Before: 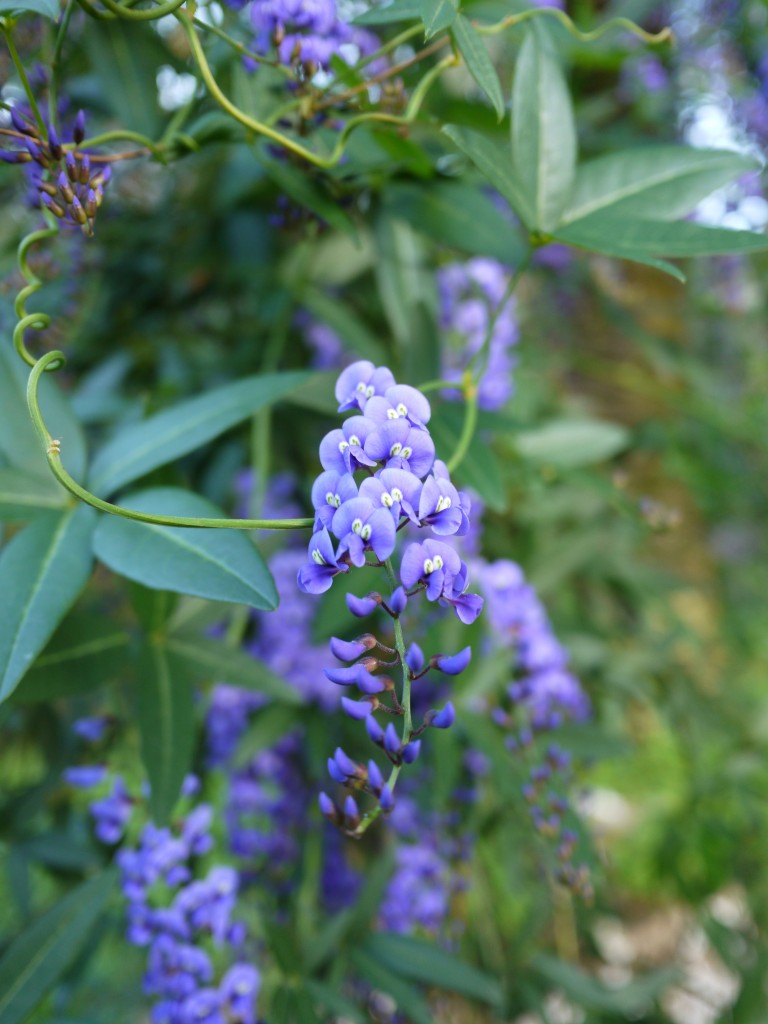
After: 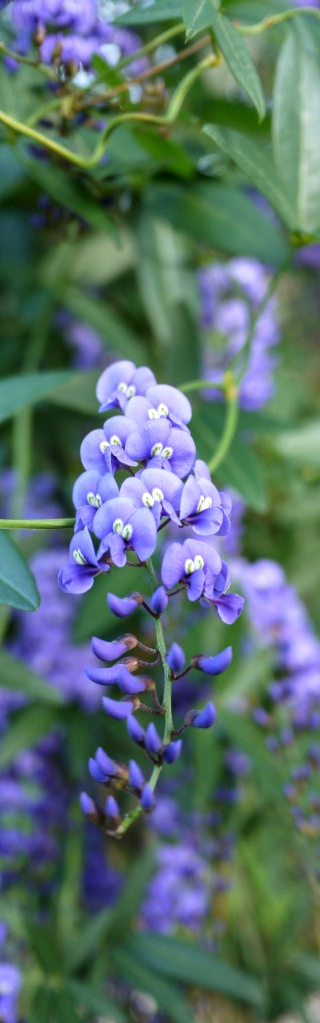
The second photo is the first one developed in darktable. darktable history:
crop: left 31.229%, right 27.105%
local contrast: on, module defaults
